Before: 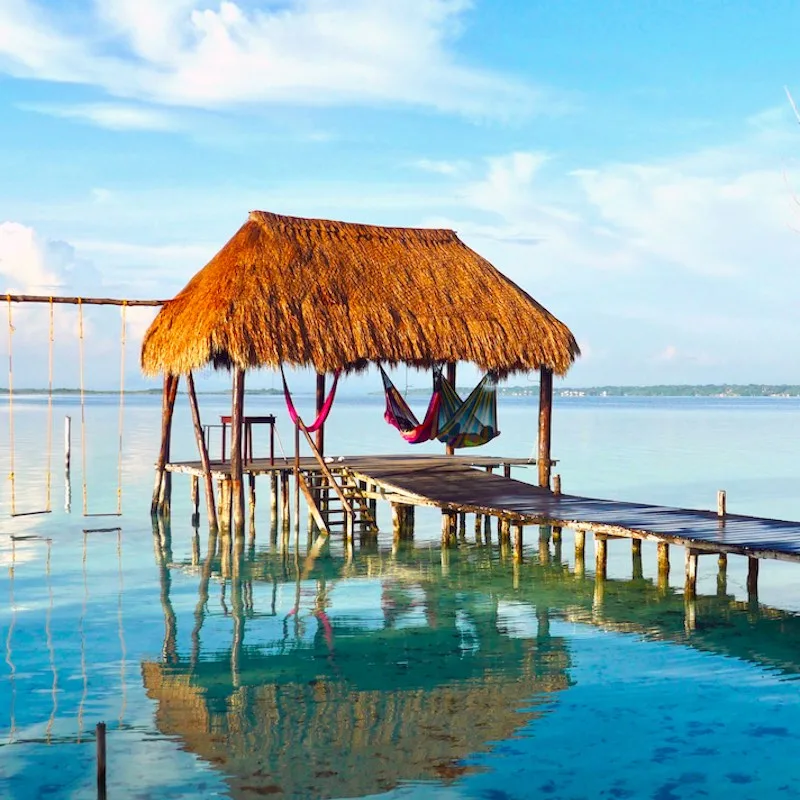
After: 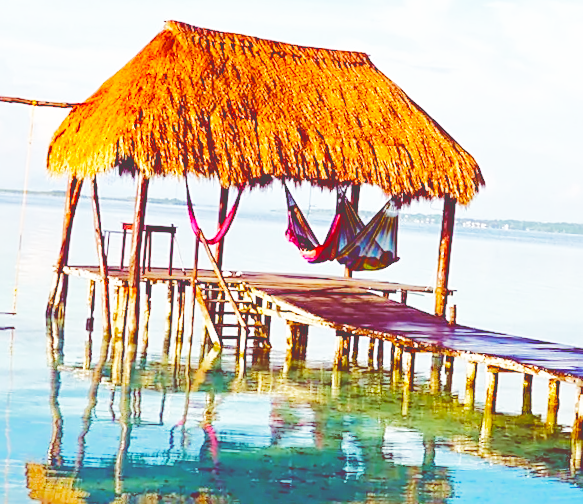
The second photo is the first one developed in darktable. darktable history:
crop and rotate: angle -4.01°, left 9.829%, top 20.889%, right 12.348%, bottom 11.765%
sharpen: on, module defaults
velvia: on, module defaults
base curve: curves: ch0 [(0, 0) (0, 0) (0.002, 0.001) (0.008, 0.003) (0.019, 0.011) (0.037, 0.037) (0.064, 0.11) (0.102, 0.232) (0.152, 0.379) (0.216, 0.524) (0.296, 0.665) (0.394, 0.789) (0.512, 0.881) (0.651, 0.945) (0.813, 0.986) (1, 1)], preserve colors none
color balance rgb: shadows lift › chroma 3.04%, shadows lift › hue 280.09°, global offset › luminance -0.193%, global offset › chroma 0.264%, linear chroma grading › global chroma 0.547%, perceptual saturation grading › global saturation 19.877%
exposure: exposure -0.044 EV, compensate highlight preservation false
tone curve: curves: ch0 [(0, 0) (0.003, 0.264) (0.011, 0.264) (0.025, 0.265) (0.044, 0.269) (0.069, 0.273) (0.1, 0.28) (0.136, 0.292) (0.177, 0.309) (0.224, 0.336) (0.277, 0.371) (0.335, 0.412) (0.399, 0.469) (0.468, 0.533) (0.543, 0.595) (0.623, 0.66) (0.709, 0.73) (0.801, 0.8) (0.898, 0.854) (1, 1)], color space Lab, independent channels, preserve colors none
